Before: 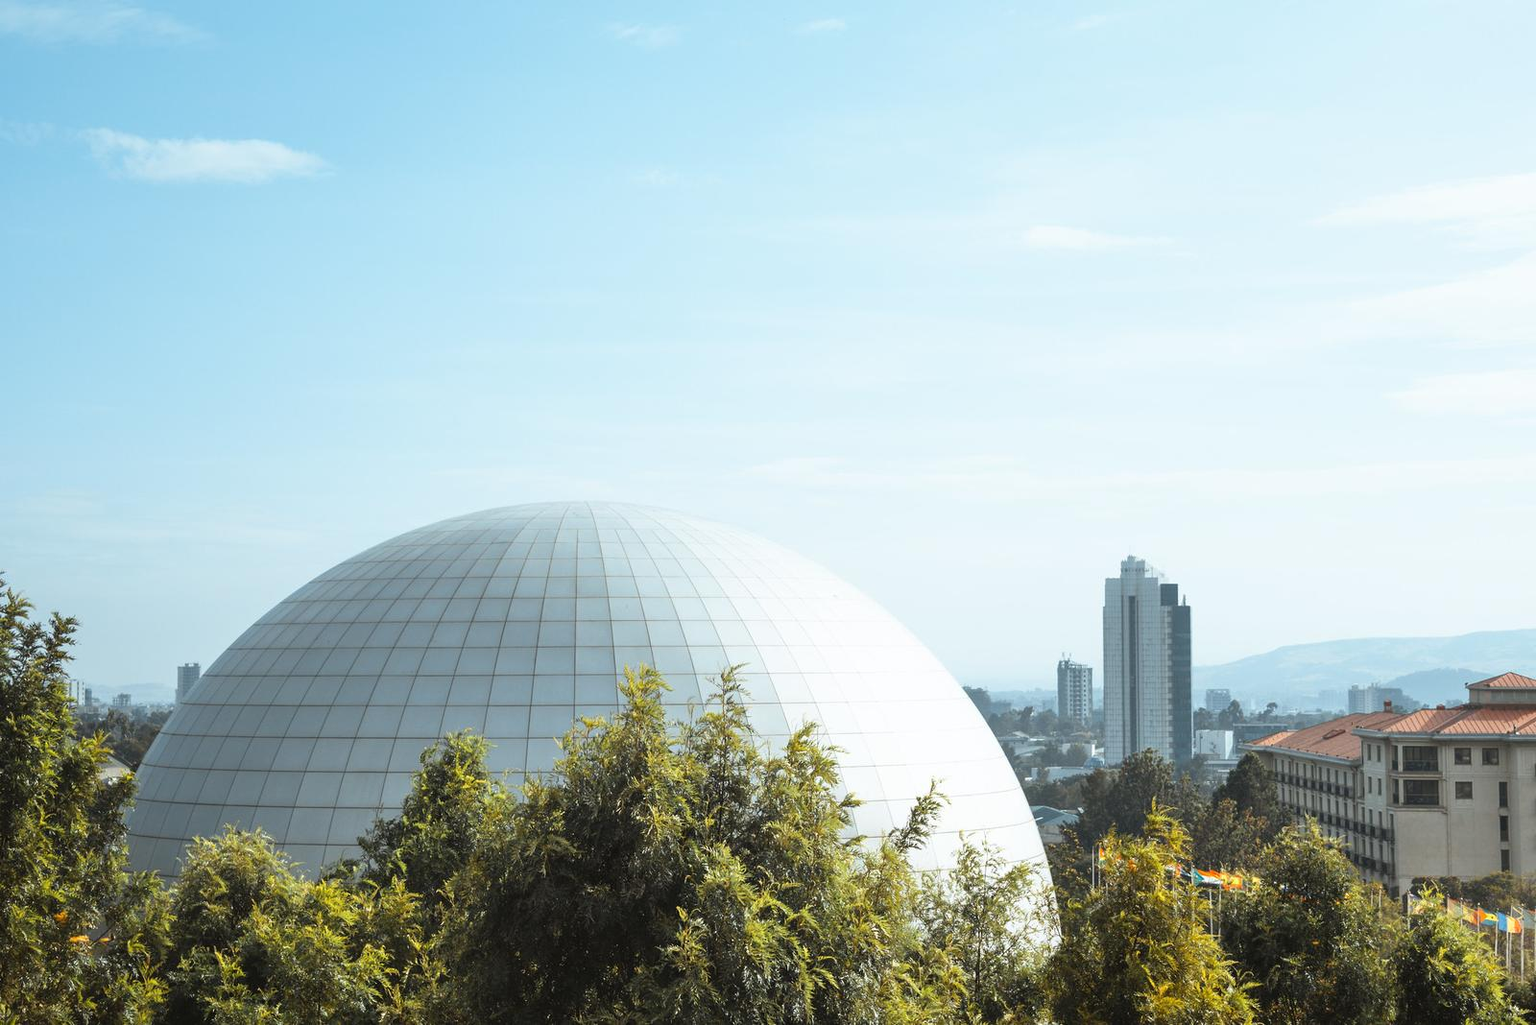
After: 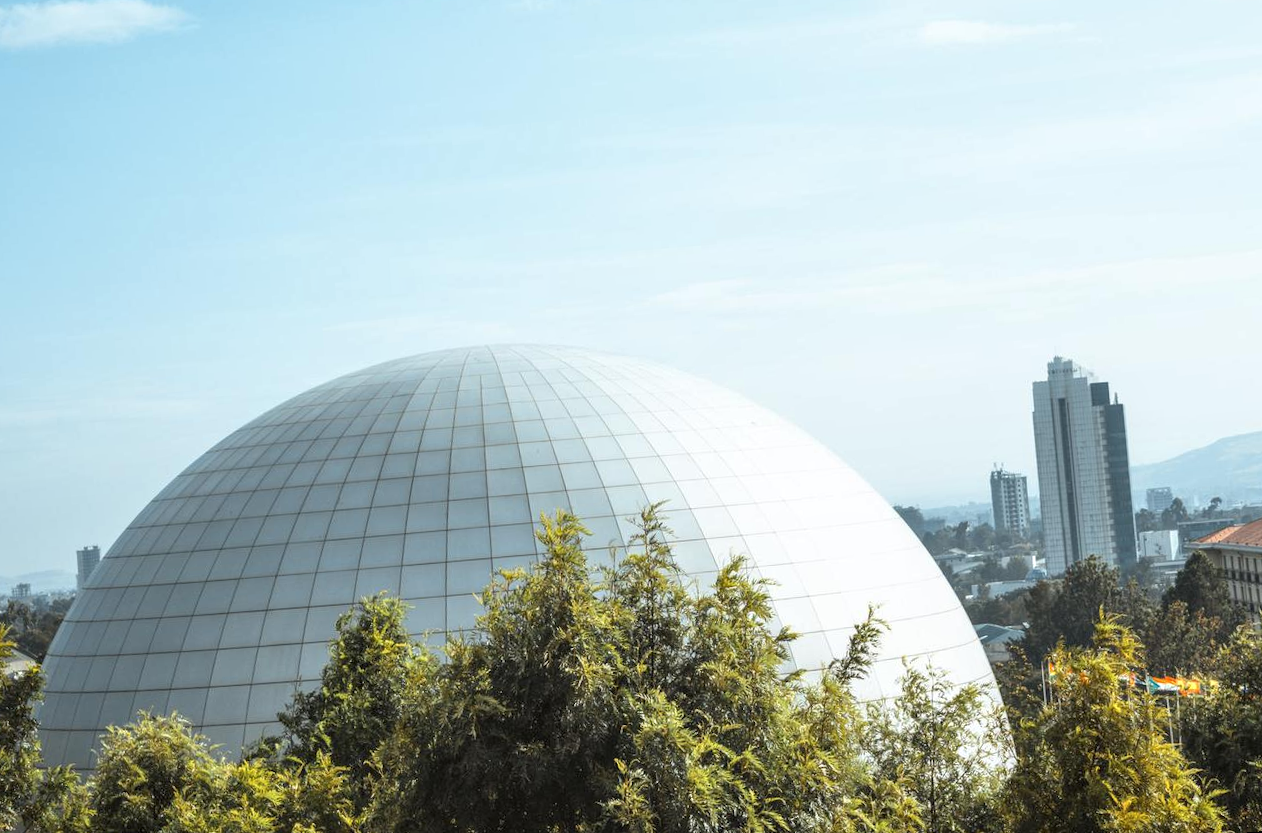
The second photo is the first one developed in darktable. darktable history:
crop and rotate: left 4.842%, top 15.51%, right 10.668%
local contrast: on, module defaults
rotate and perspective: rotation -4.57°, crop left 0.054, crop right 0.944, crop top 0.087, crop bottom 0.914
